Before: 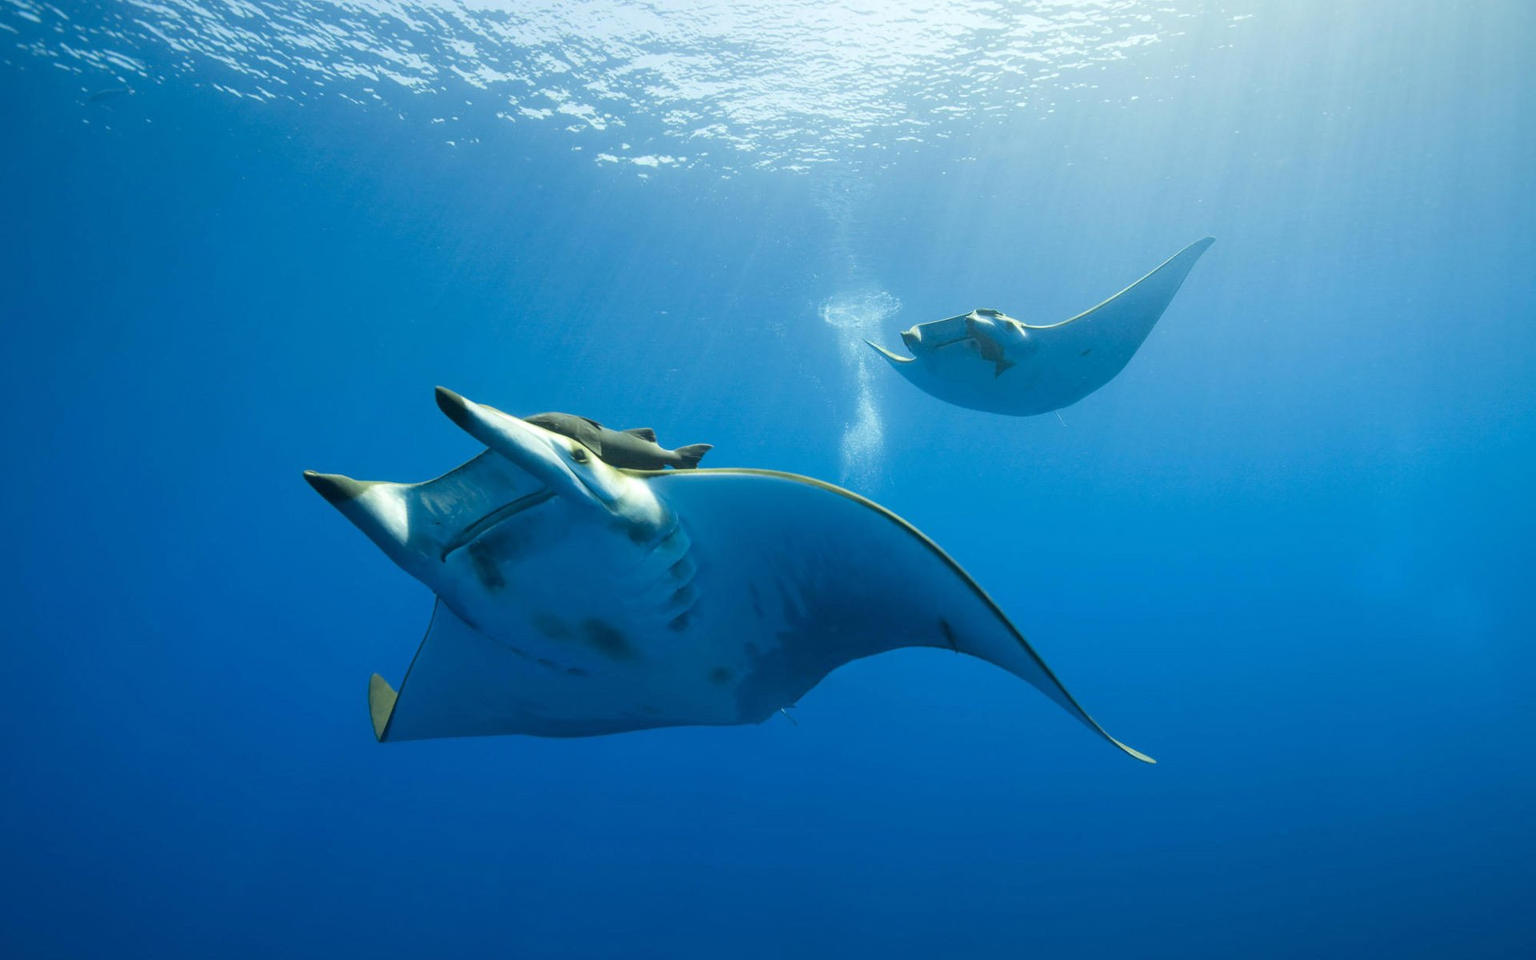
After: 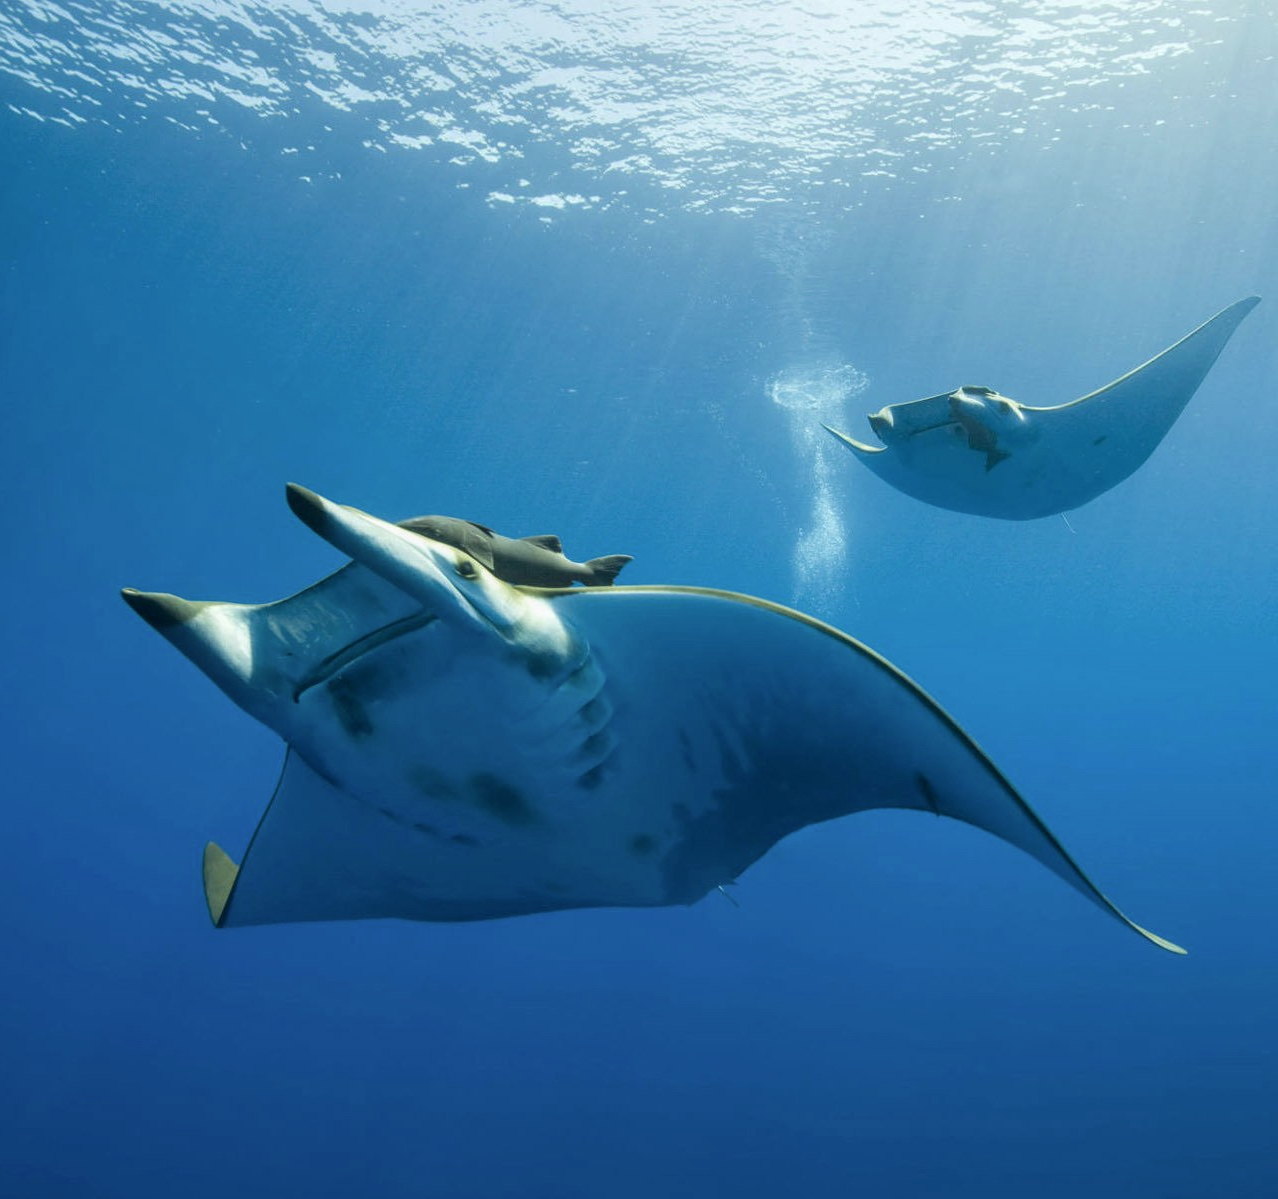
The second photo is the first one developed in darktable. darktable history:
crop and rotate: left 13.468%, right 19.956%
contrast brightness saturation: contrast -0.066, brightness -0.035, saturation -0.106
local contrast: on, module defaults
